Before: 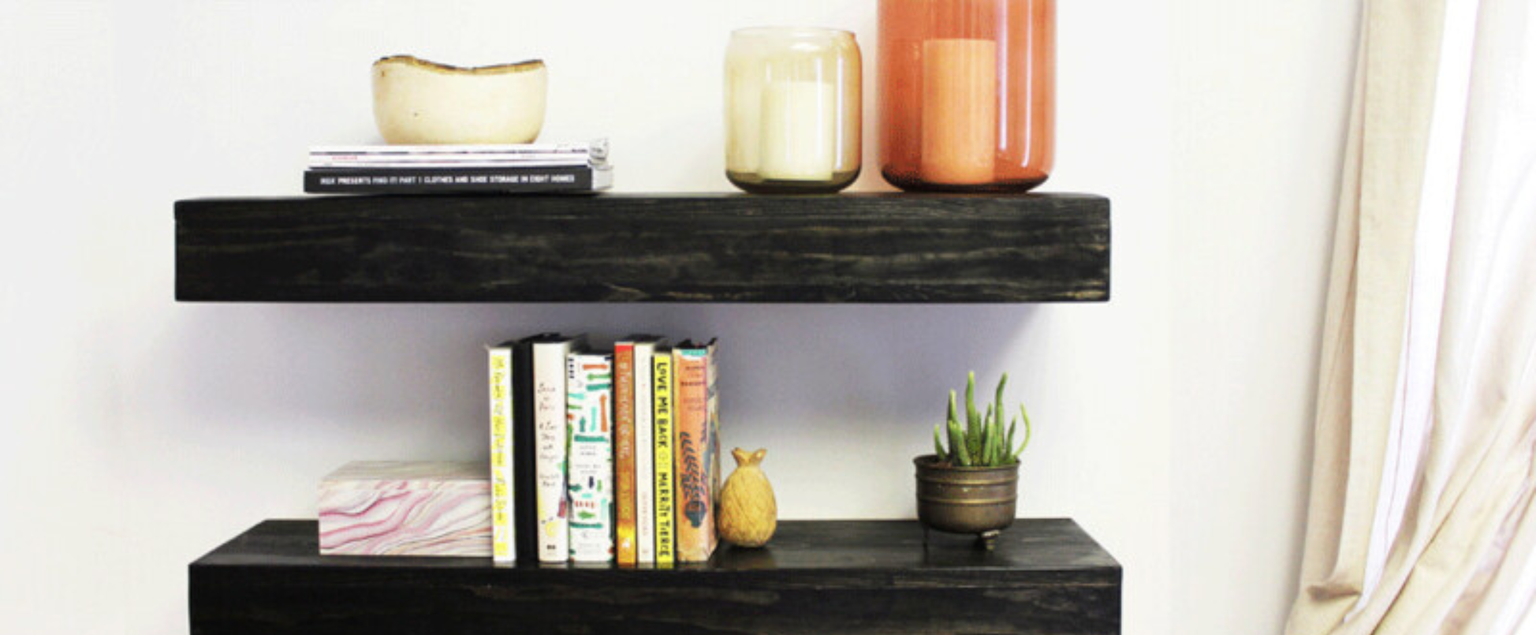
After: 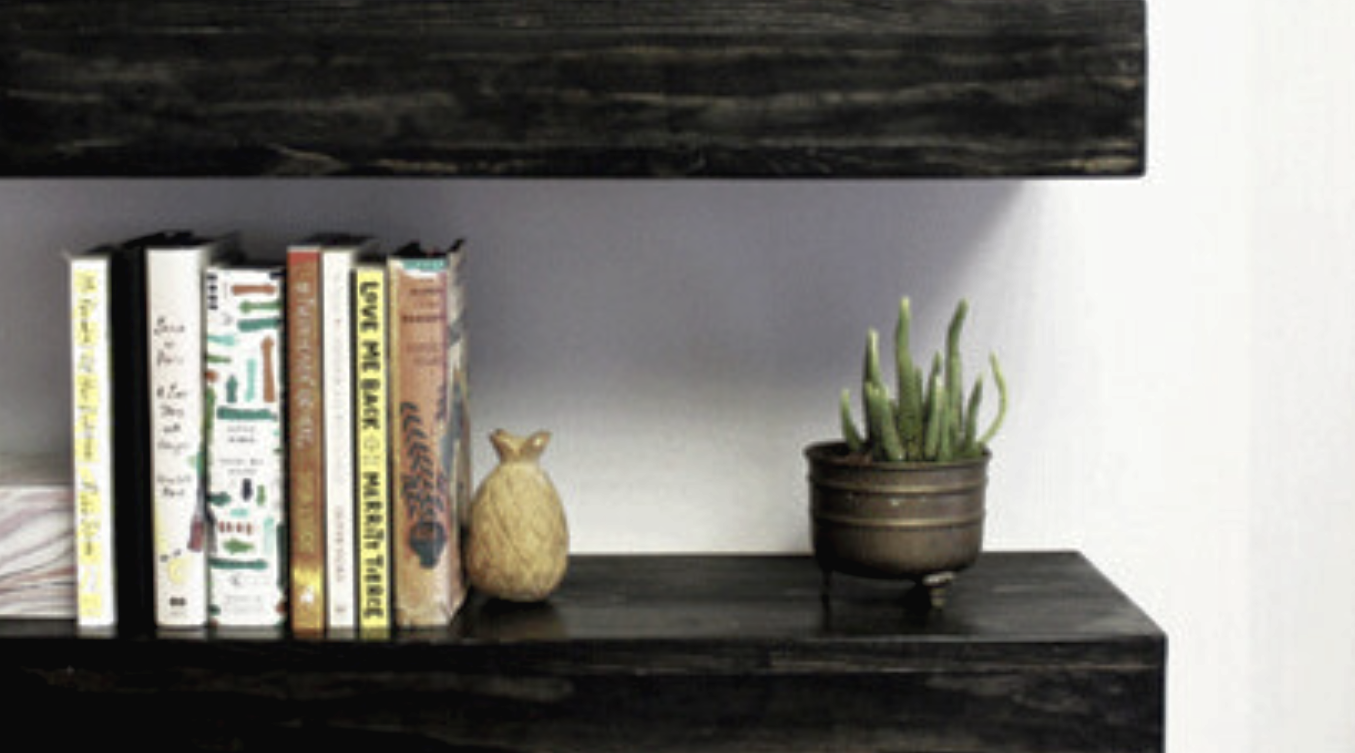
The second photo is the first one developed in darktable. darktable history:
contrast brightness saturation: contrast -0.051, saturation -0.403
base curve: curves: ch0 [(0, 0) (0.595, 0.418) (1, 1)]
crop and rotate: left 29.247%, top 31.469%, right 19.81%
exposure: black level correction 0.009, exposure 0.107 EV, compensate highlight preservation false
